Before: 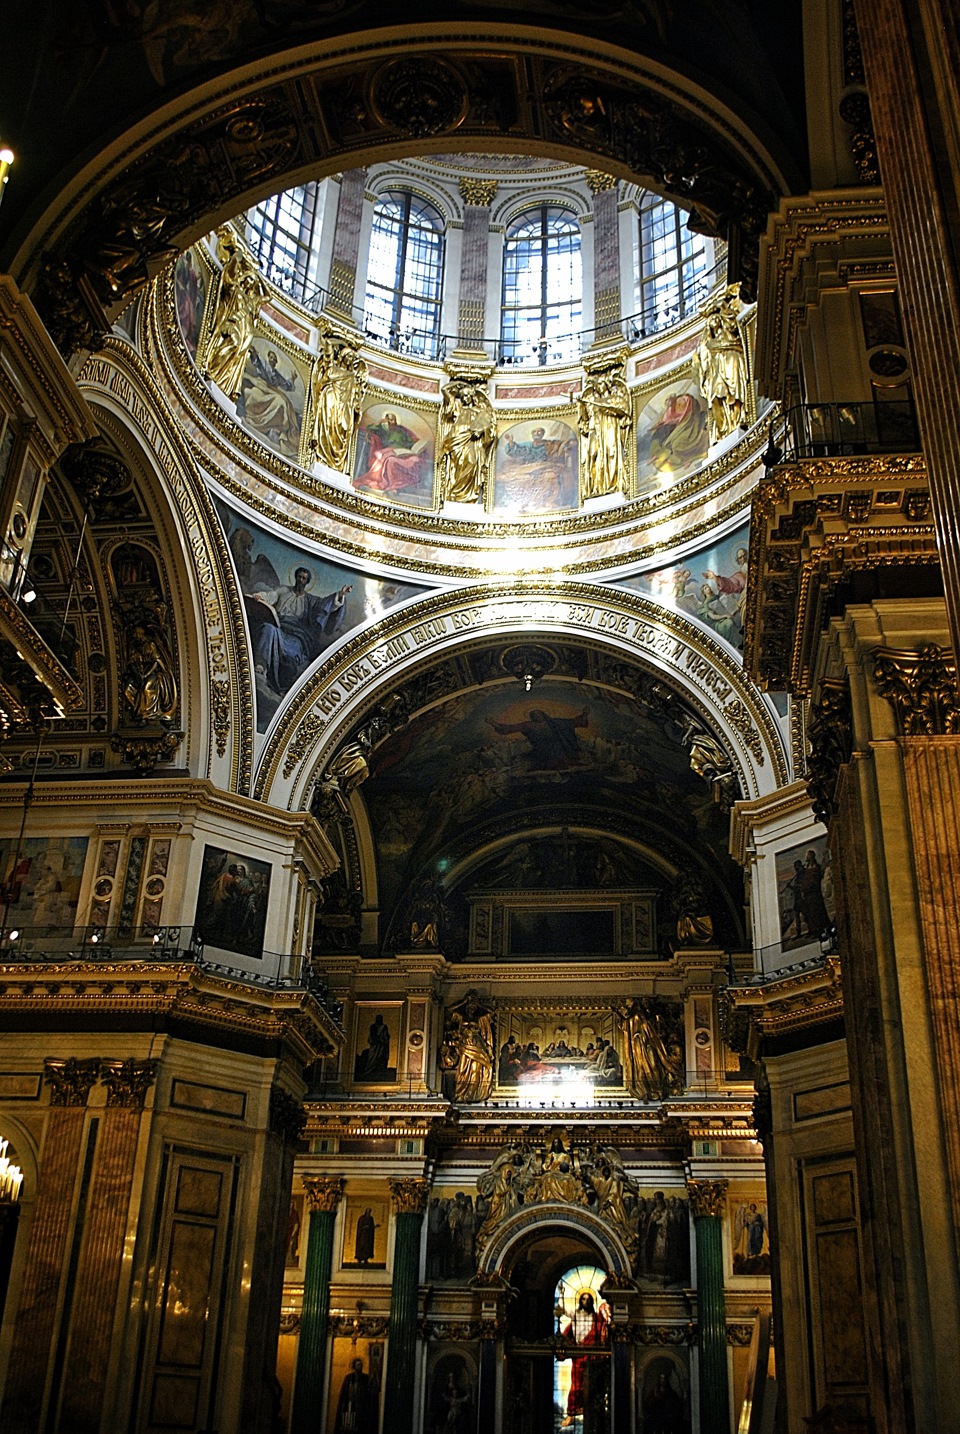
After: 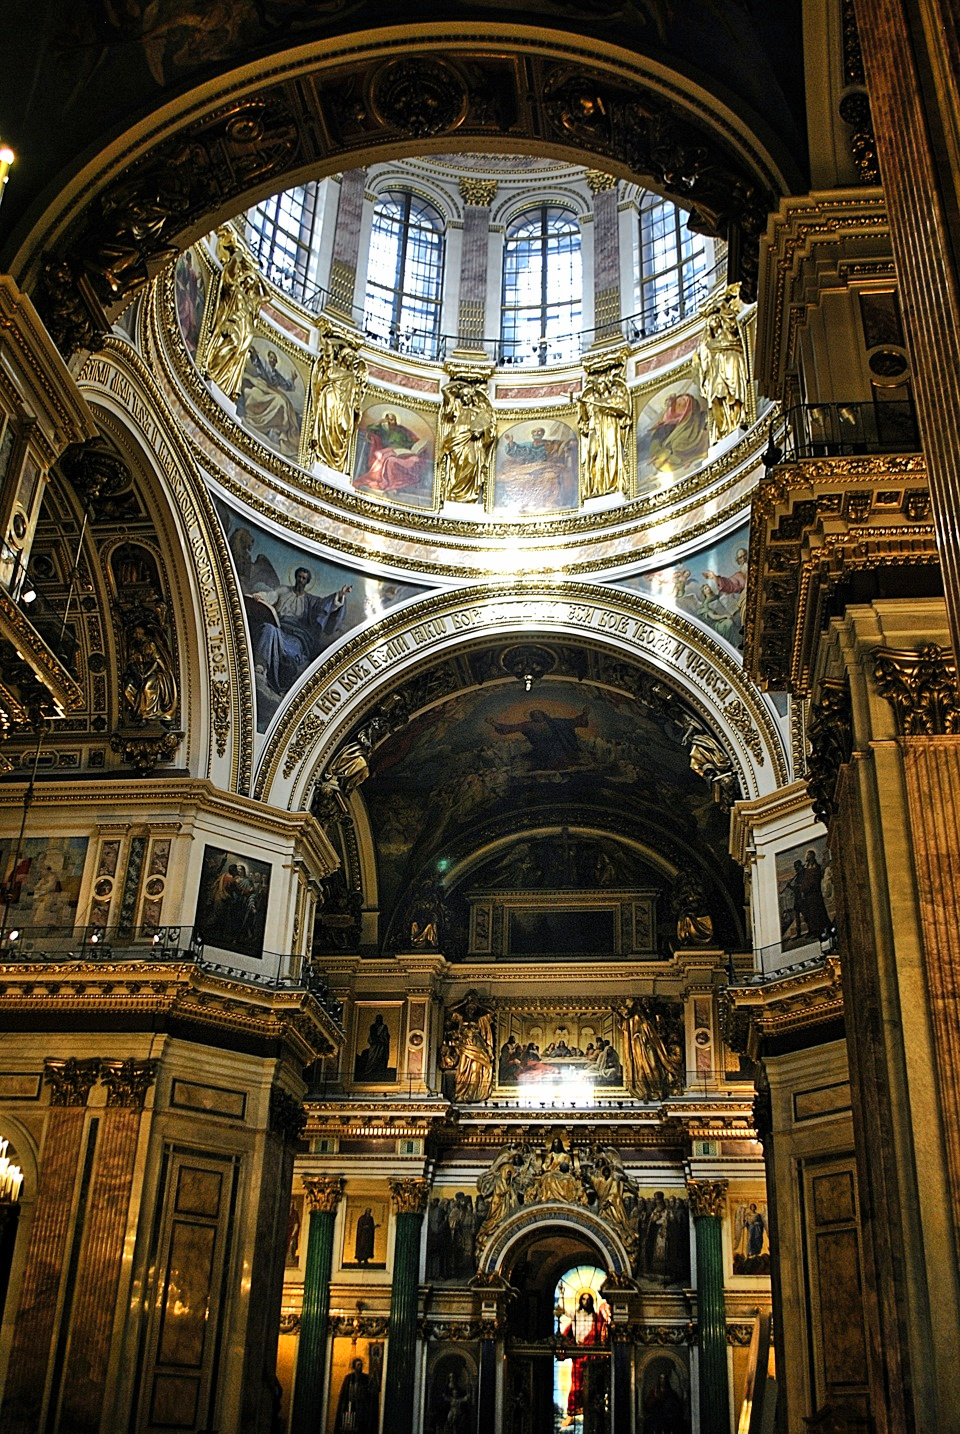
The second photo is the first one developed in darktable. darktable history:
shadows and highlights: highlights color adjustment 55.79%, low approximation 0.01, soften with gaussian
